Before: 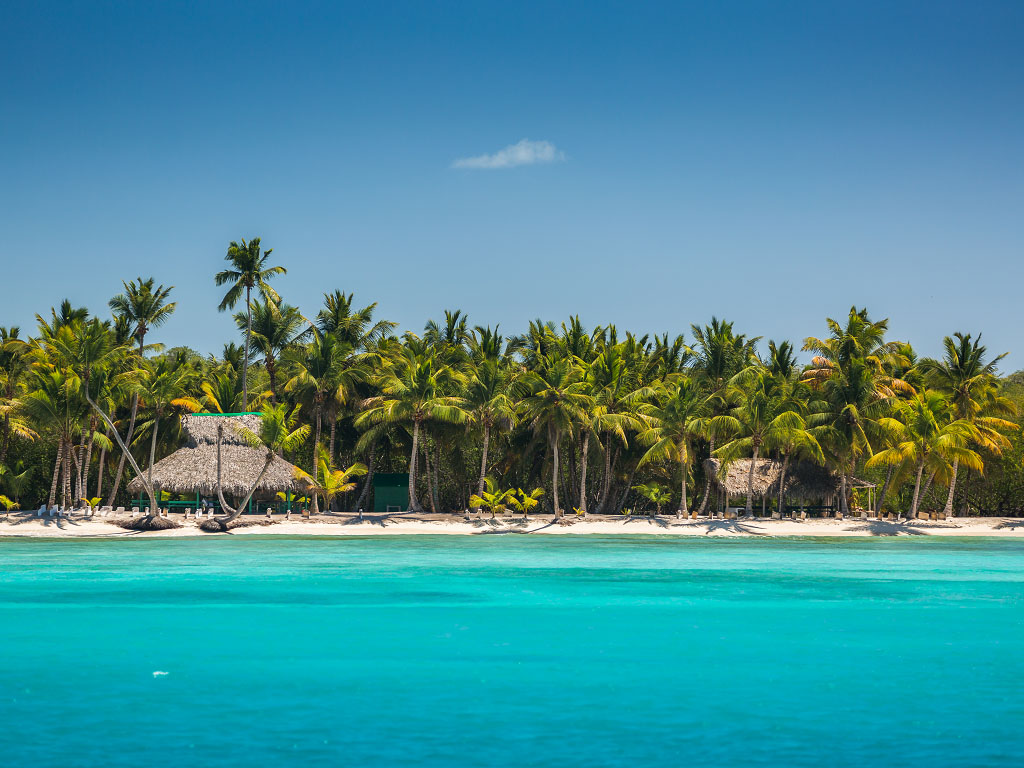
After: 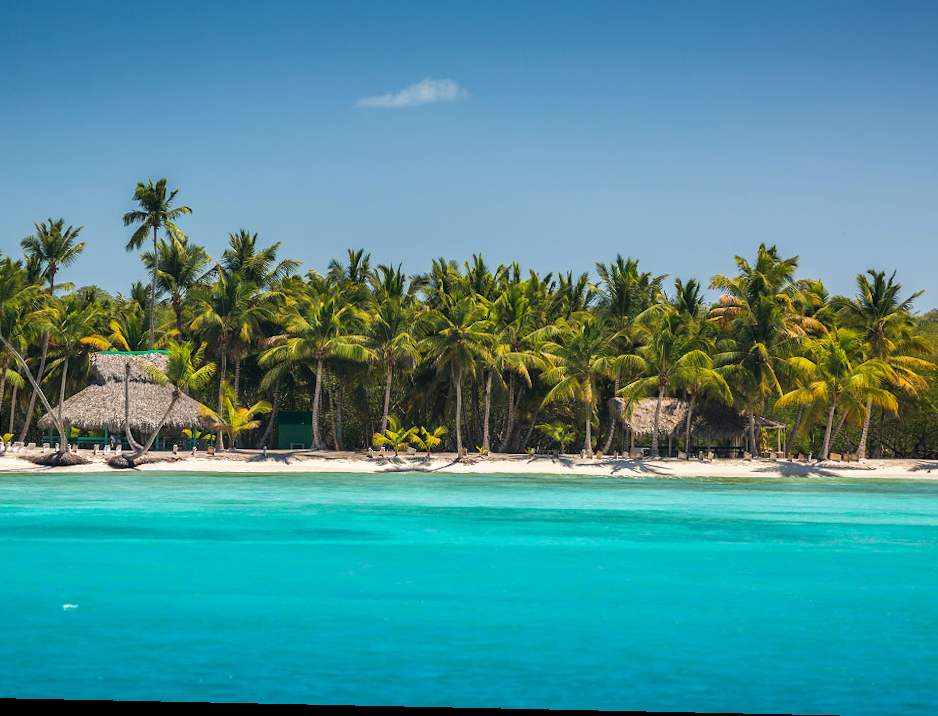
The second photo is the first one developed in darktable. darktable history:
tone equalizer: on, module defaults
rotate and perspective: lens shift (horizontal) -0.055, automatic cropping off
crop and rotate: left 8.262%, top 9.226%
